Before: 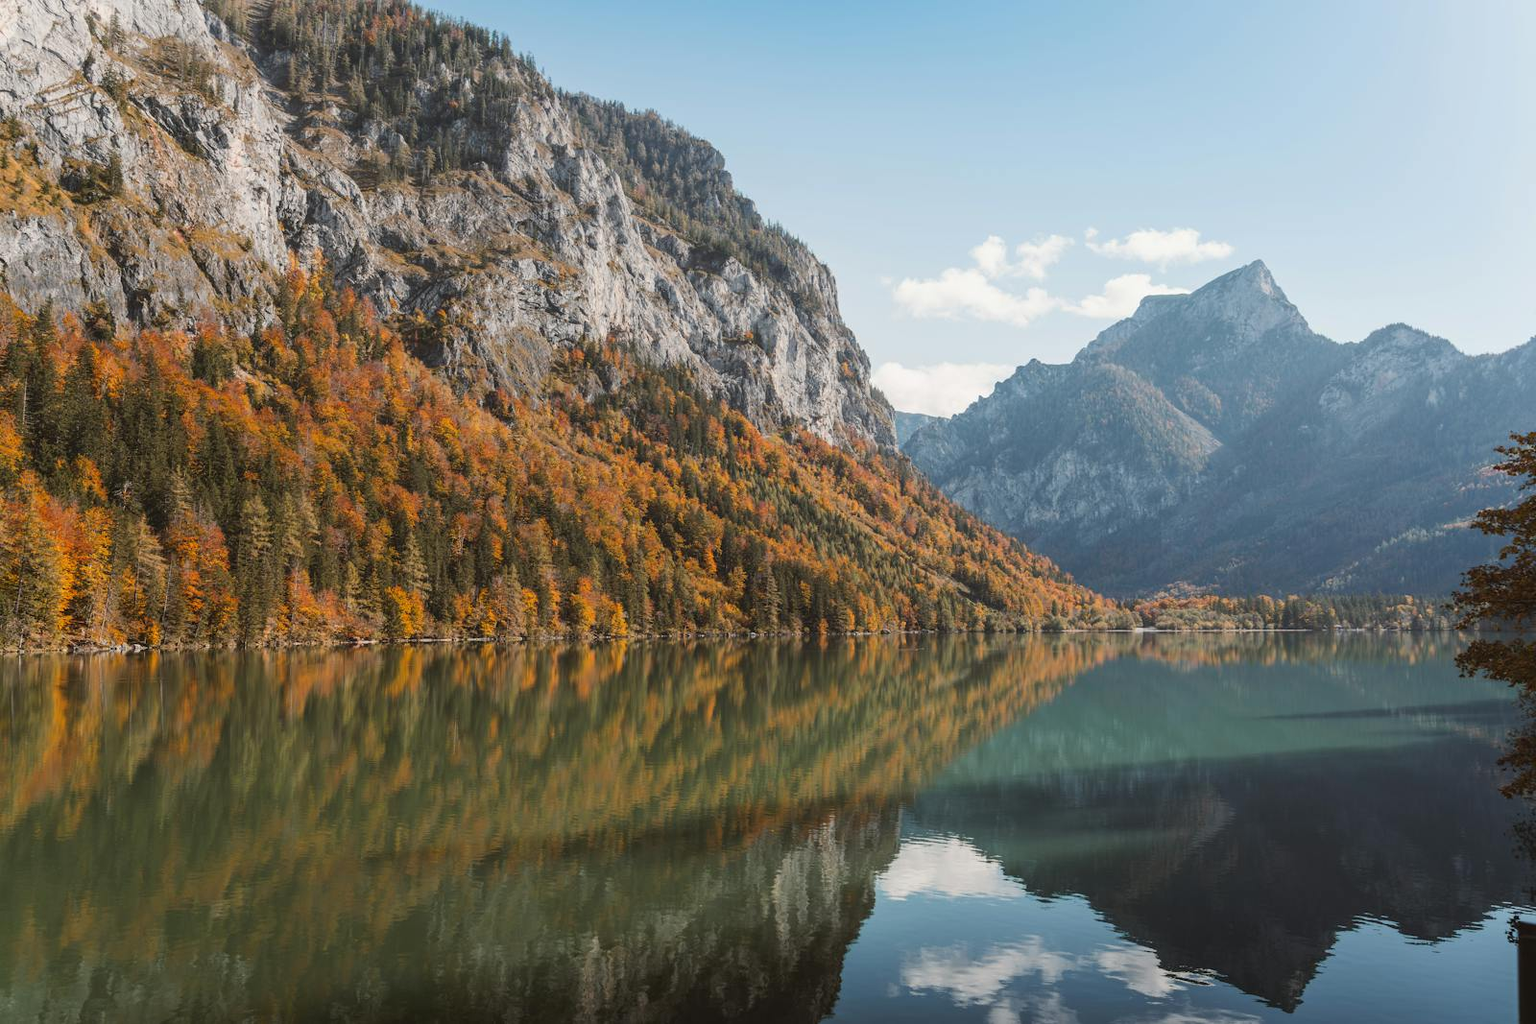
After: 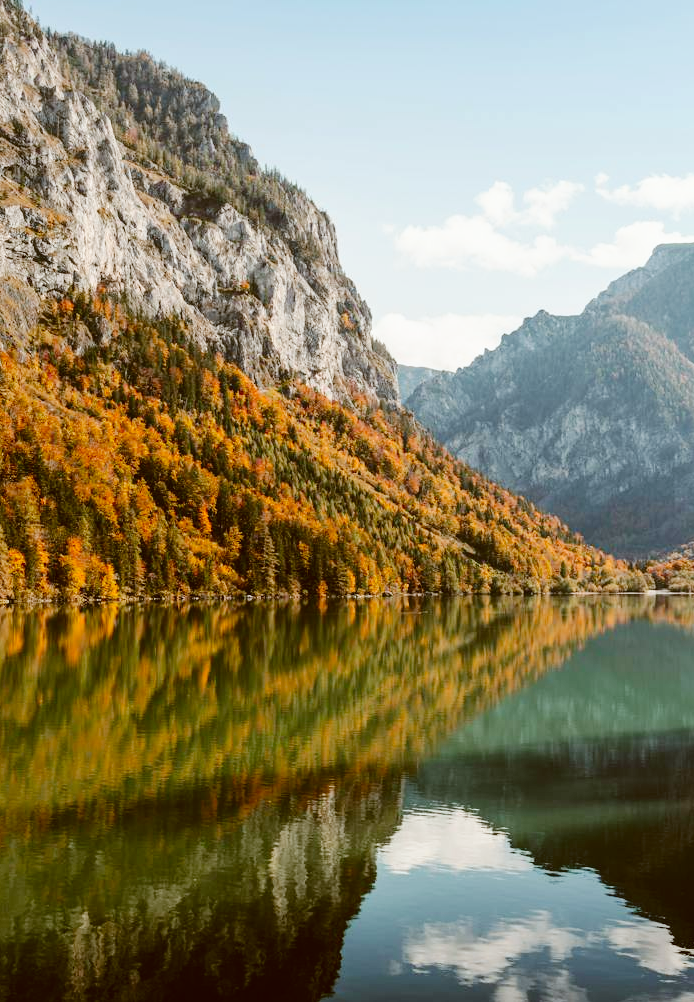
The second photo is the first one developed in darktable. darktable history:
color correction: highlights a* -0.482, highlights b* 0.161, shadows a* 4.66, shadows b* 20.72
tone curve: curves: ch0 [(0, 0) (0.003, 0.003) (0.011, 0.005) (0.025, 0.008) (0.044, 0.012) (0.069, 0.02) (0.1, 0.031) (0.136, 0.047) (0.177, 0.088) (0.224, 0.141) (0.277, 0.222) (0.335, 0.32) (0.399, 0.422) (0.468, 0.523) (0.543, 0.623) (0.623, 0.716) (0.709, 0.796) (0.801, 0.878) (0.898, 0.957) (1, 1)], preserve colors none
crop: left 33.452%, top 6.025%, right 23.155%
